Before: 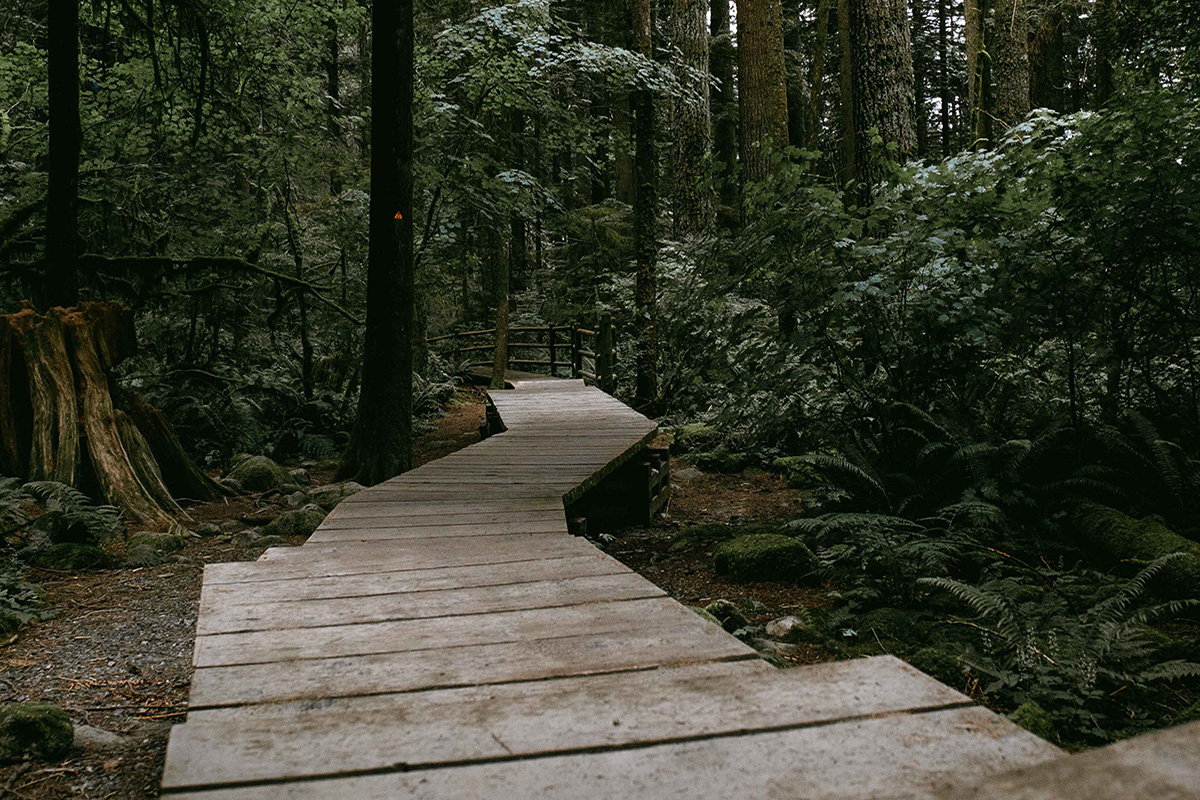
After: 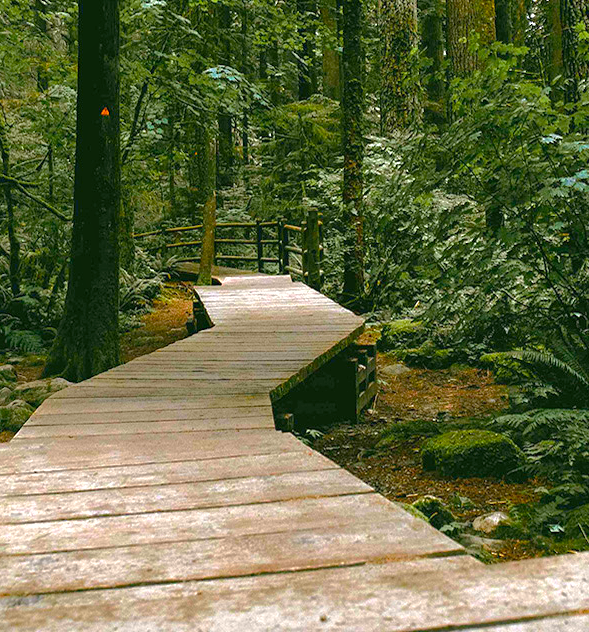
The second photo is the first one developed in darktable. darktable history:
exposure: black level correction 0, exposure 1.199 EV, compensate exposure bias true, compensate highlight preservation false
color balance rgb: linear chroma grading › global chroma 14.39%, perceptual saturation grading › global saturation 30.492%, perceptual brilliance grading › mid-tones 10.868%, perceptual brilliance grading › shadows 14.632%, global vibrance 20%
crop and rotate: angle 0.024°, left 24.469%, top 13.087%, right 26.419%, bottom 7.887%
shadows and highlights: on, module defaults
